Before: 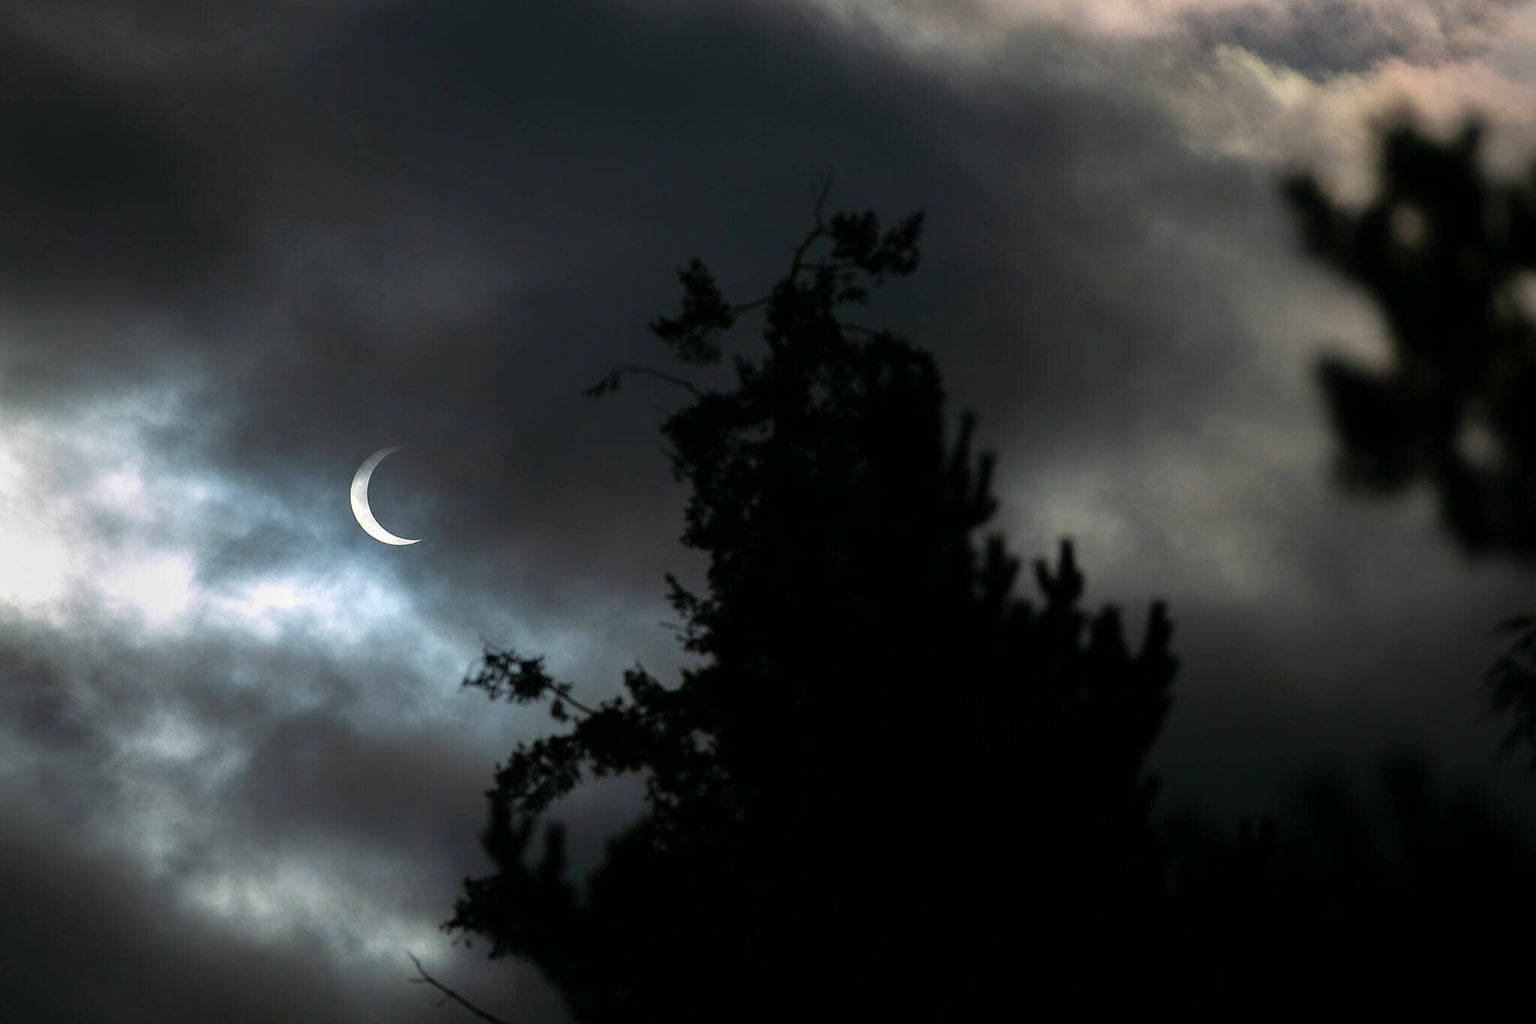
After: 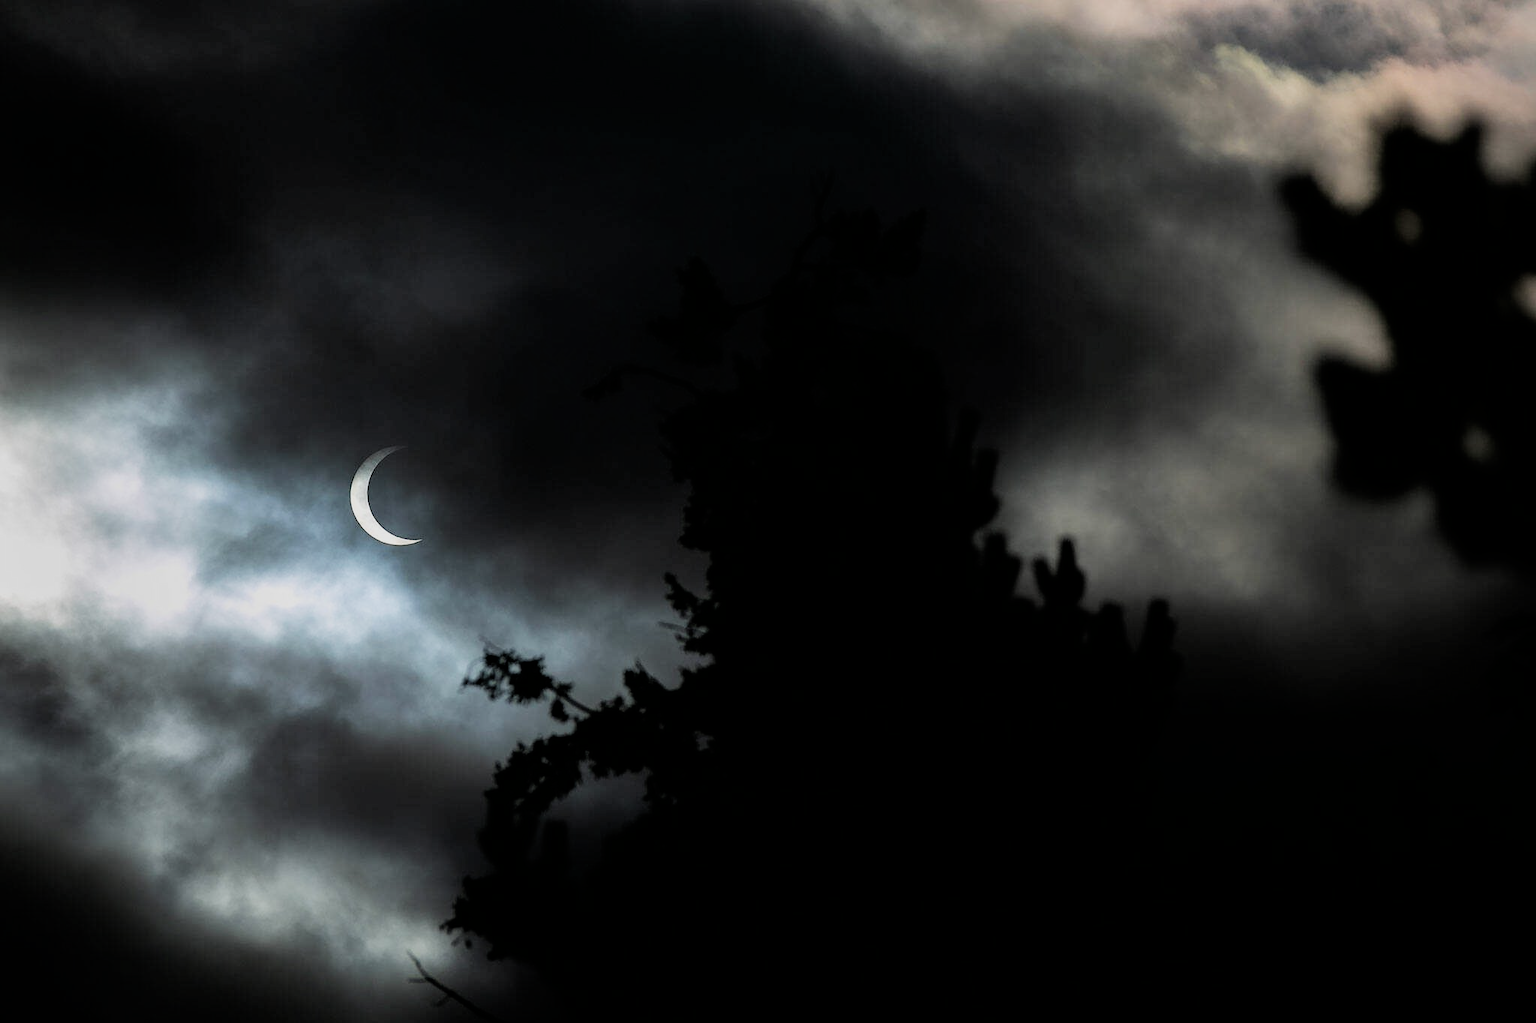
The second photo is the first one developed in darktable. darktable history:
contrast brightness saturation: saturation -0.069
filmic rgb: black relative exposure -5.09 EV, white relative exposure 3.99 EV, hardness 2.9, contrast 1.299, highlights saturation mix -30.72%
